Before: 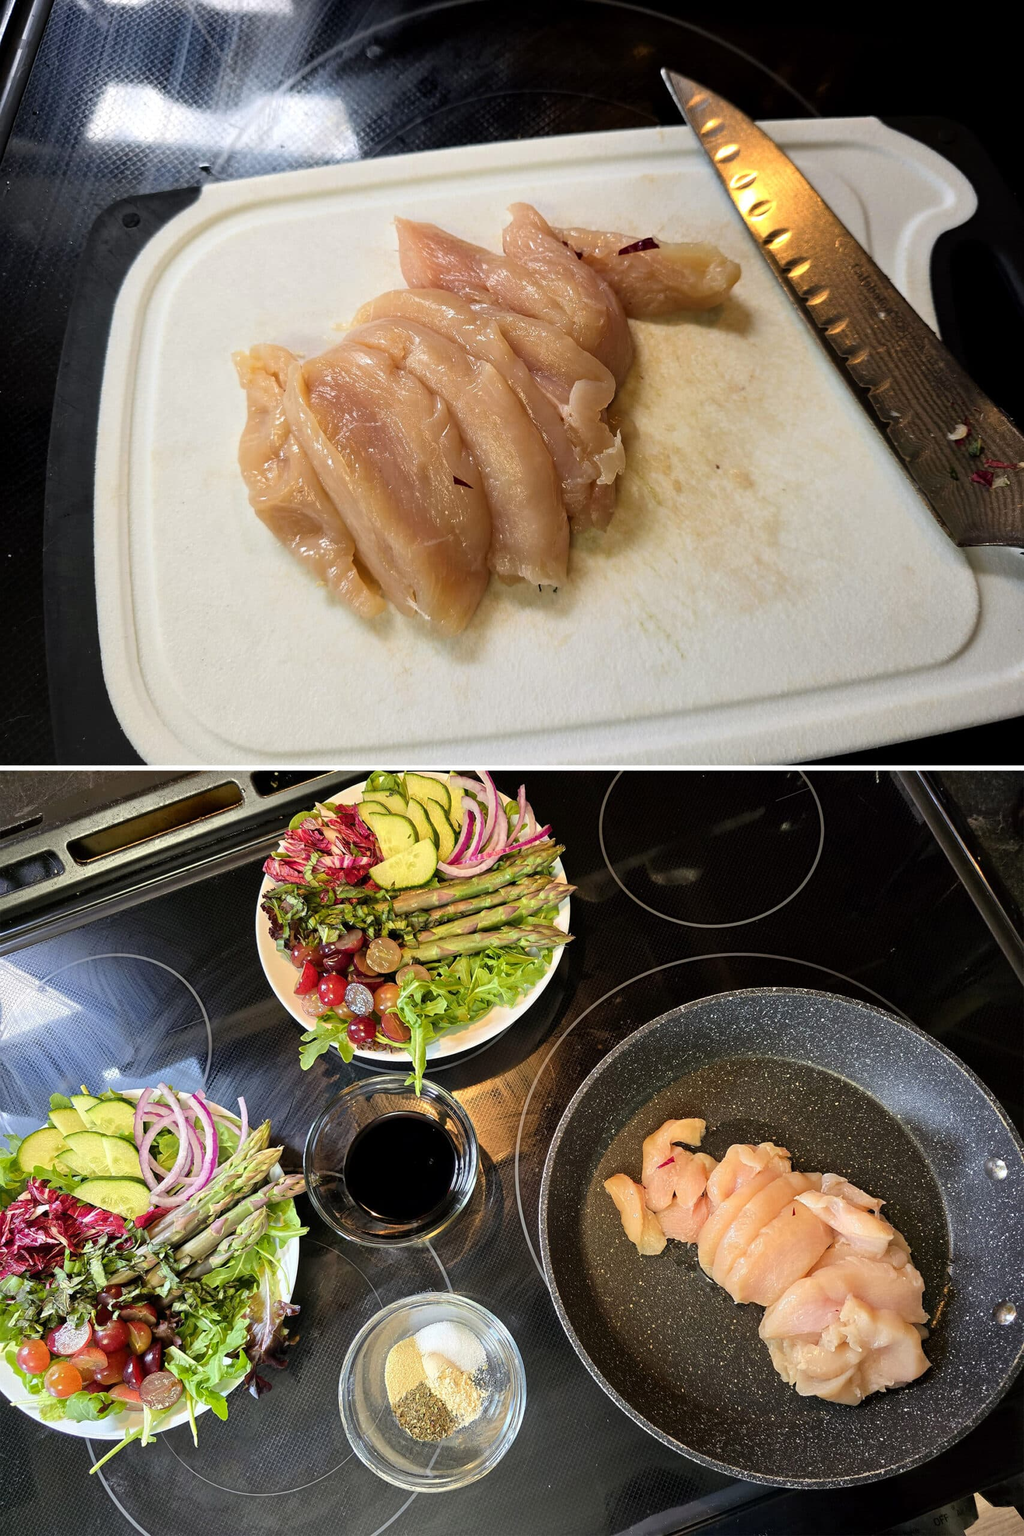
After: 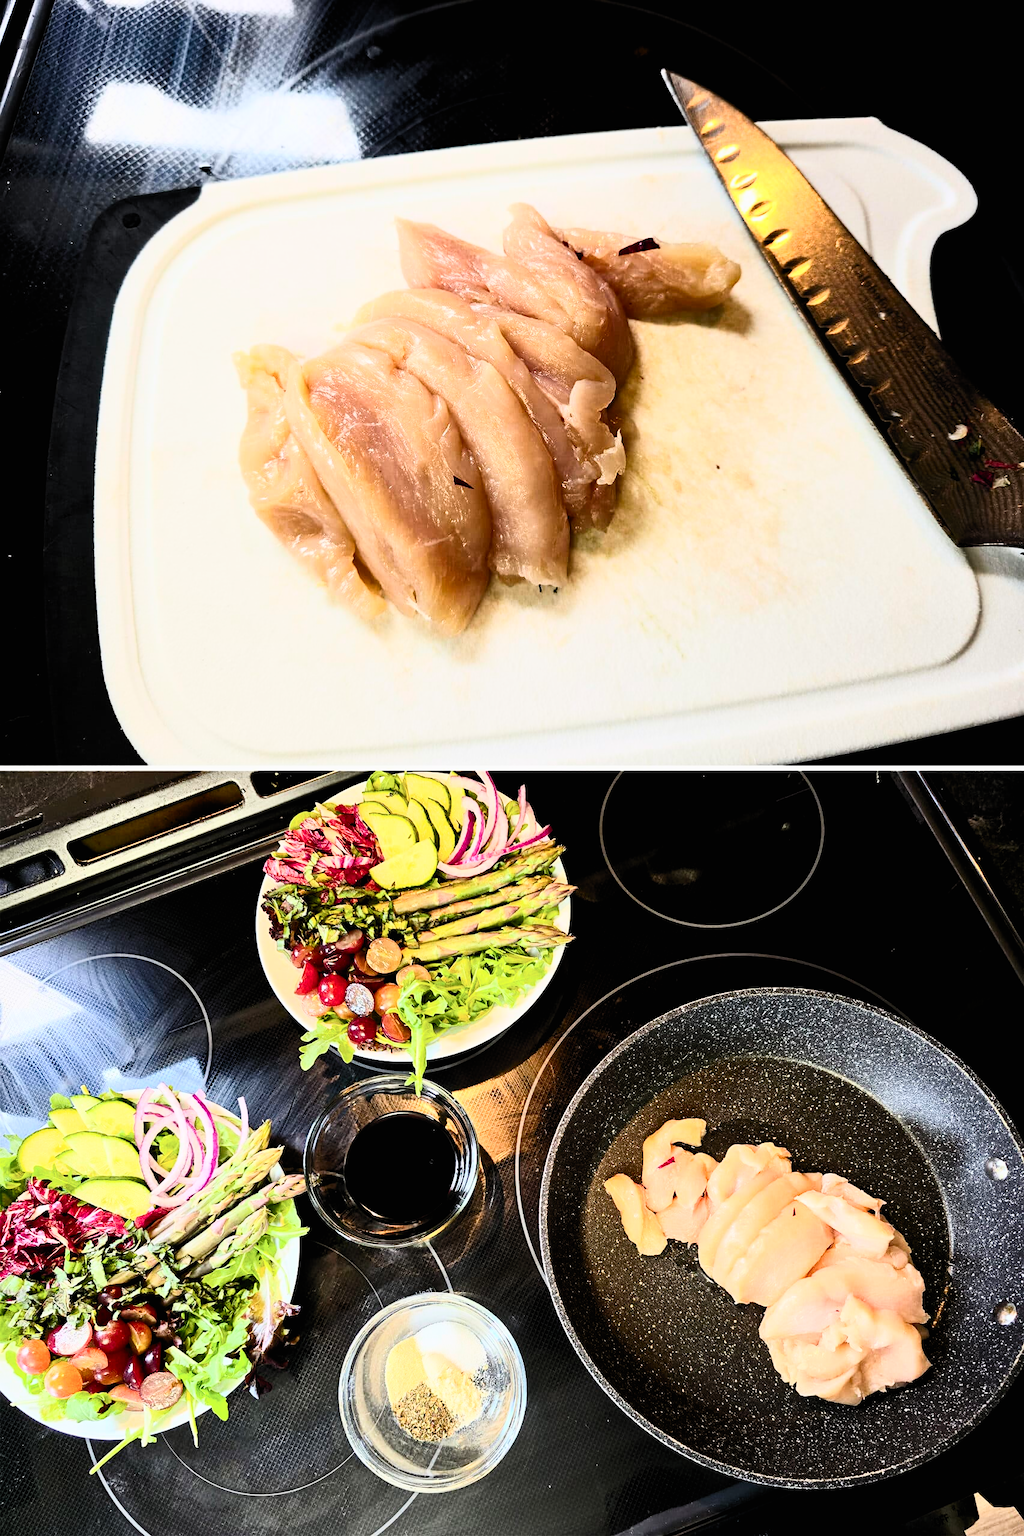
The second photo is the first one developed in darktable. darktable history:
filmic rgb: black relative exposure -4.88 EV, hardness 2.82
contrast brightness saturation: contrast 0.62, brightness 0.34, saturation 0.14
